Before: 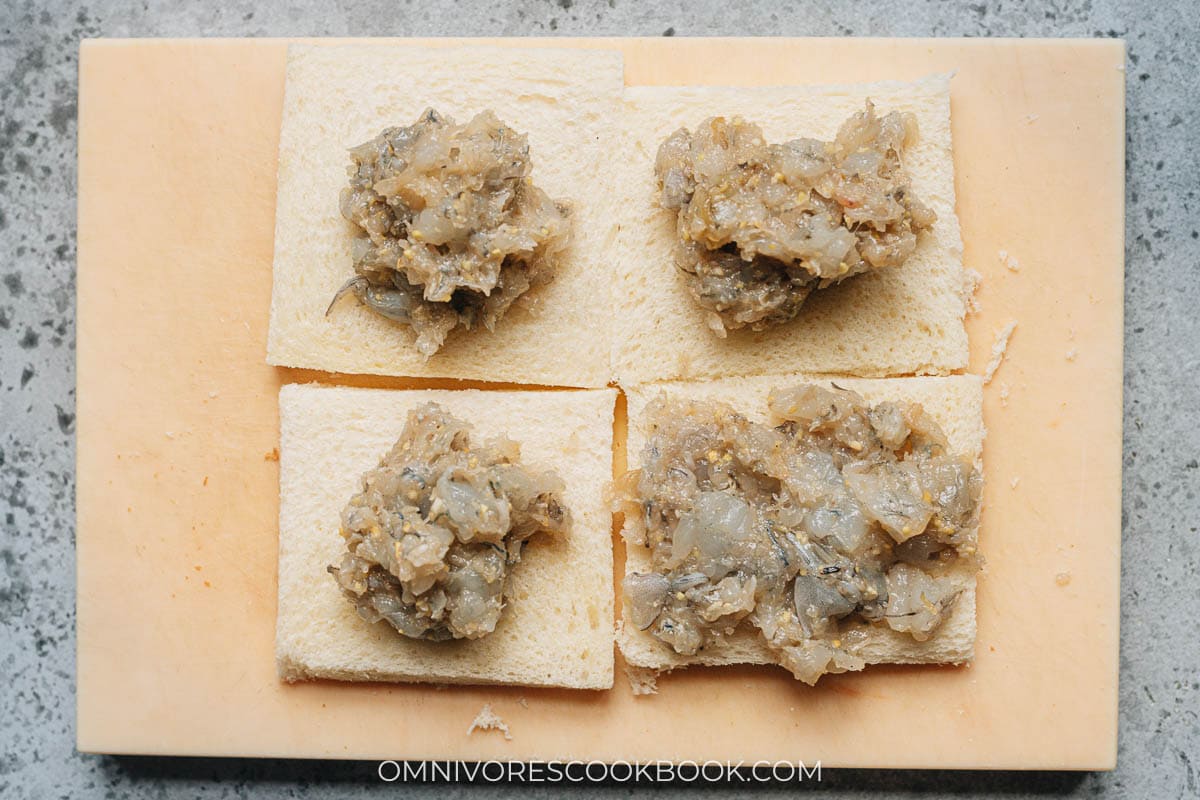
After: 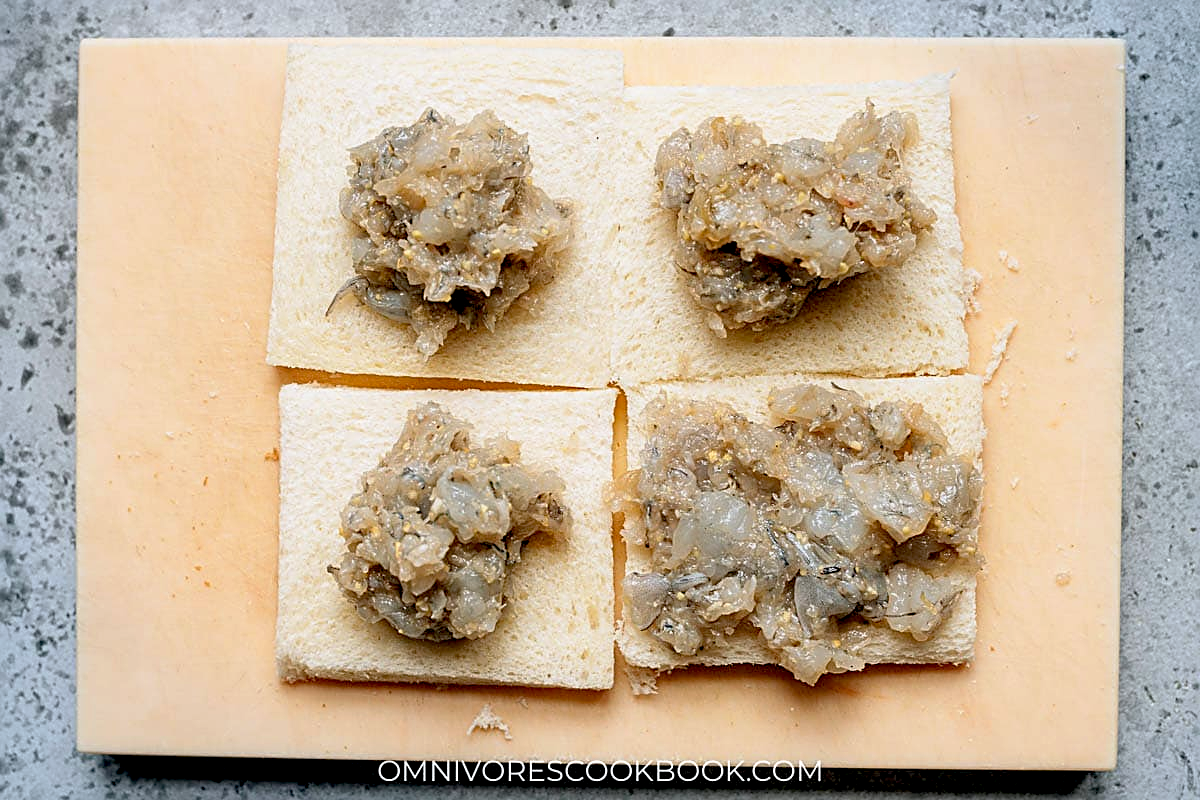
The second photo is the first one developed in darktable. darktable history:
sharpen: on, module defaults
white balance: red 0.98, blue 1.034
base curve: curves: ch0 [(0.017, 0) (0.425, 0.441) (0.844, 0.933) (1, 1)], preserve colors none
